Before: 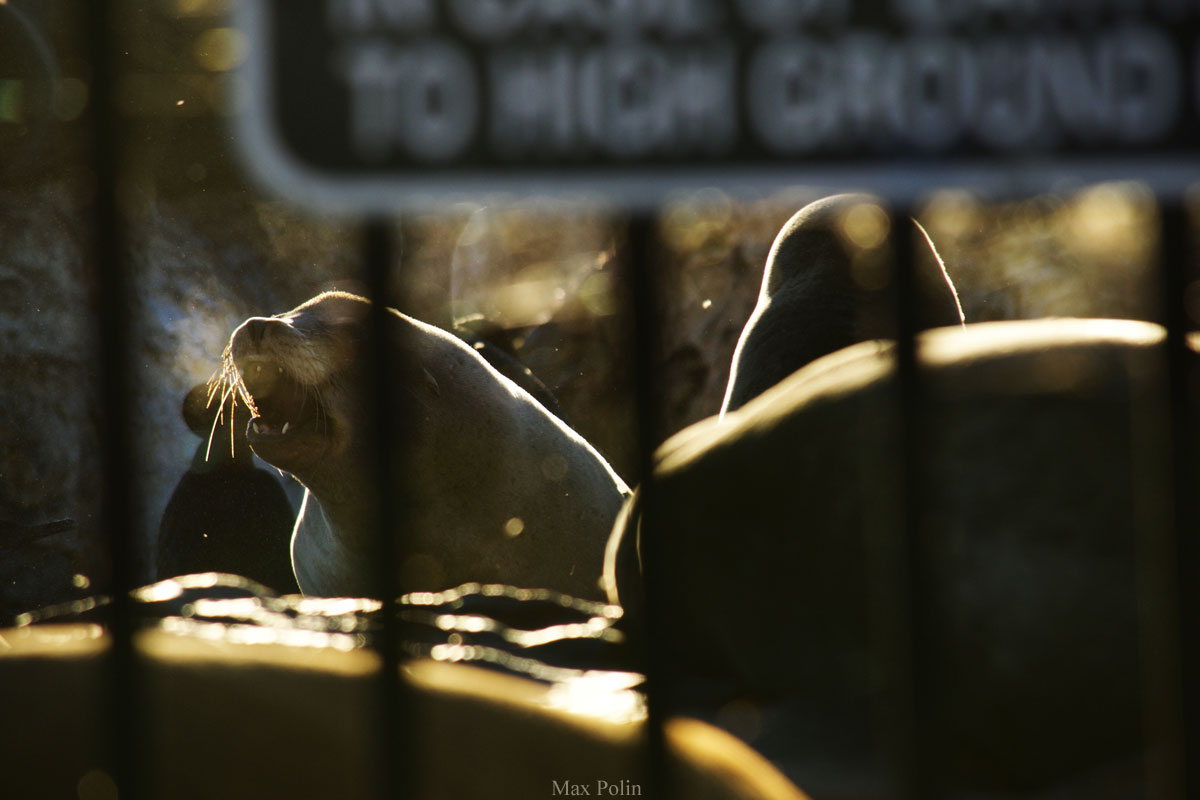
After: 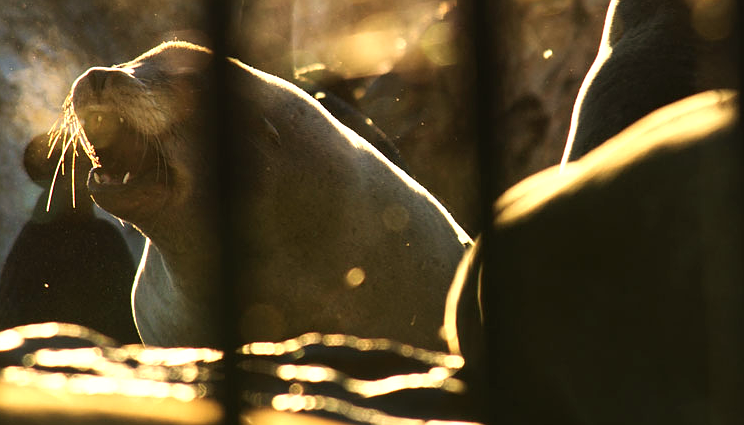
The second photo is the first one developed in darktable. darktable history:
crop: left 13.312%, top 31.28%, right 24.627%, bottom 15.582%
exposure: exposure 0.6 EV, compensate highlight preservation false
white balance: red 1.123, blue 0.83
sharpen: radius 1
